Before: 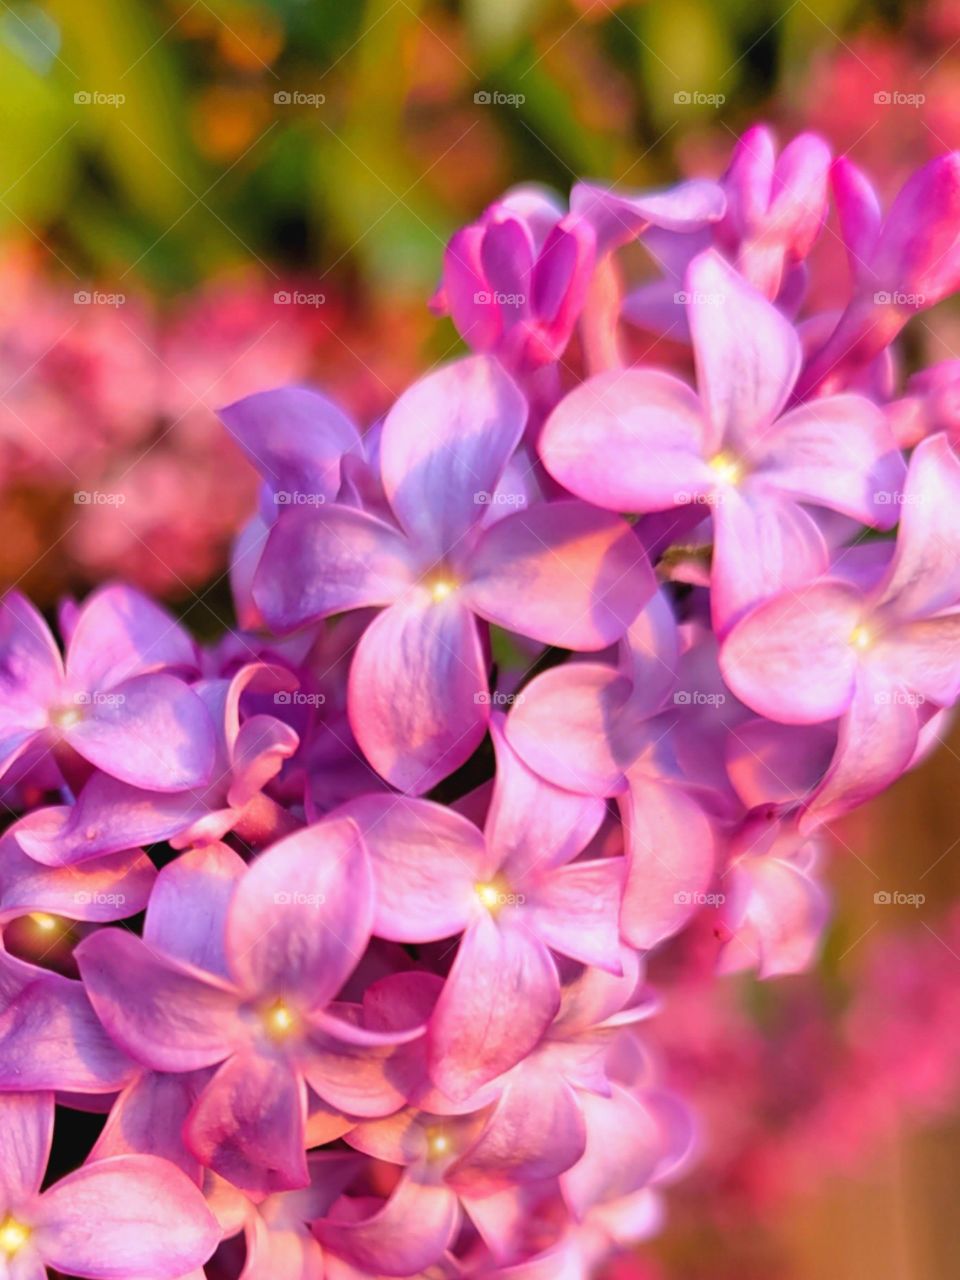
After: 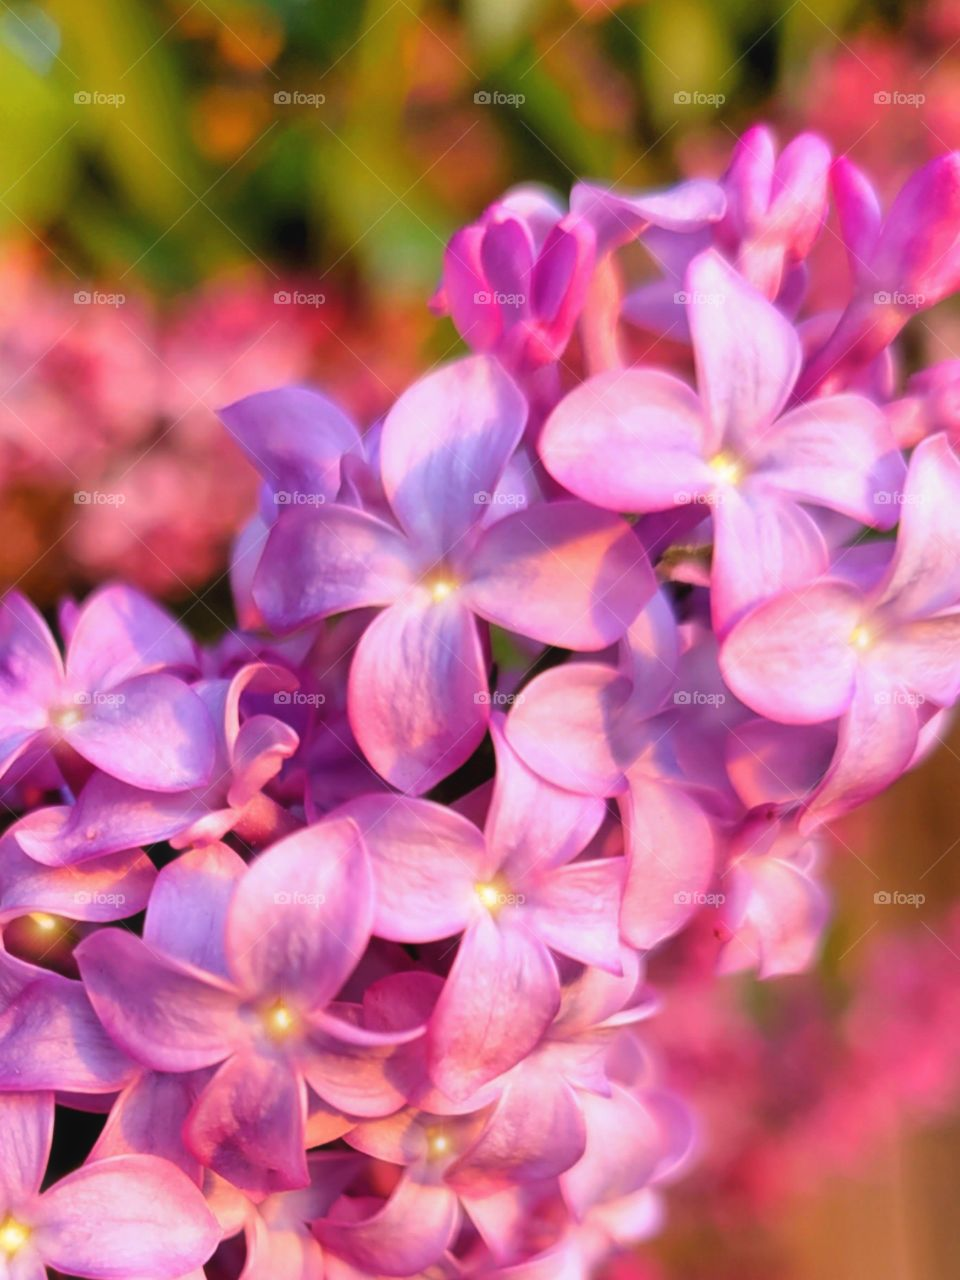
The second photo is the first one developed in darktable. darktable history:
haze removal: strength -0.098, adaptive false
